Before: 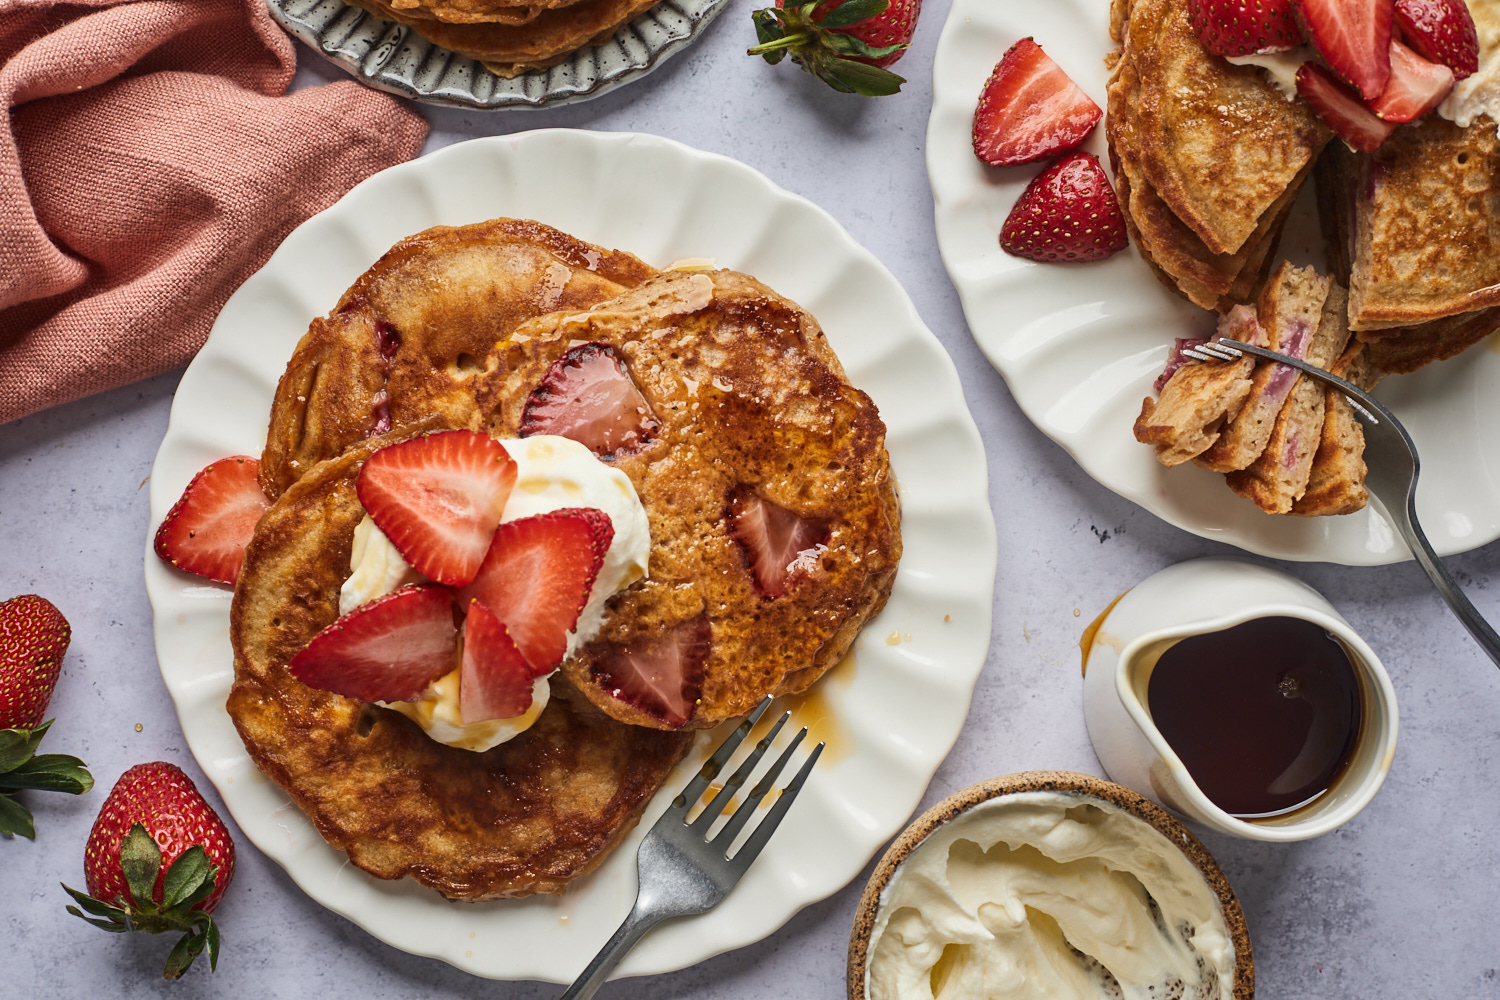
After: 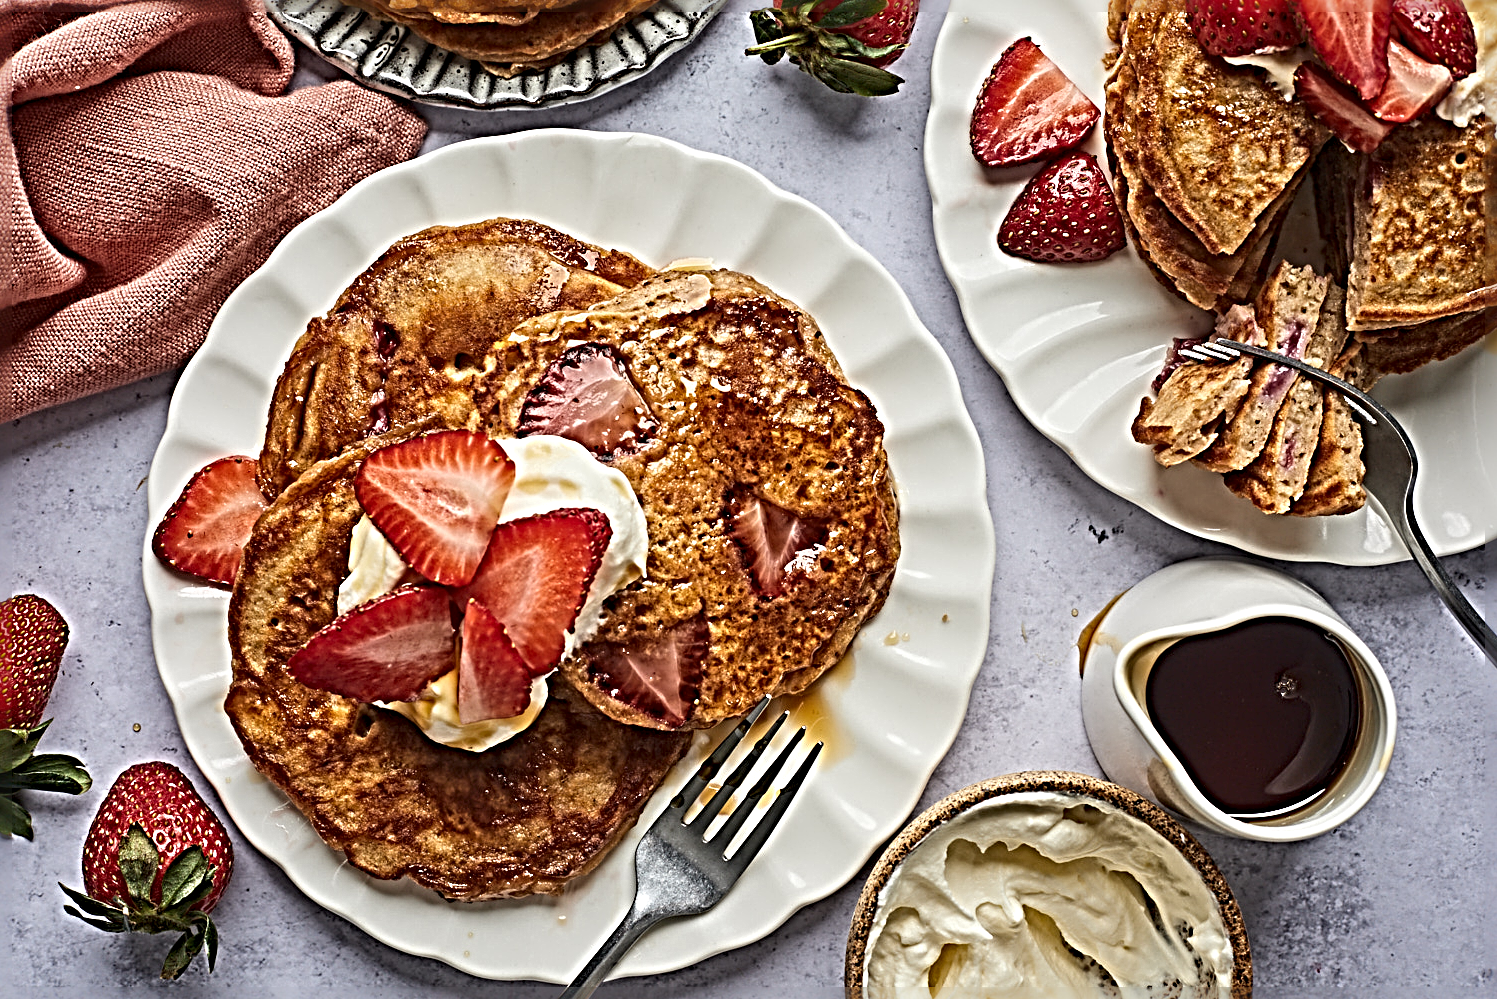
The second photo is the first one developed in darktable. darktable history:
sharpen: radius 6.264, amount 1.796, threshold 0.219
crop: left 0.156%
